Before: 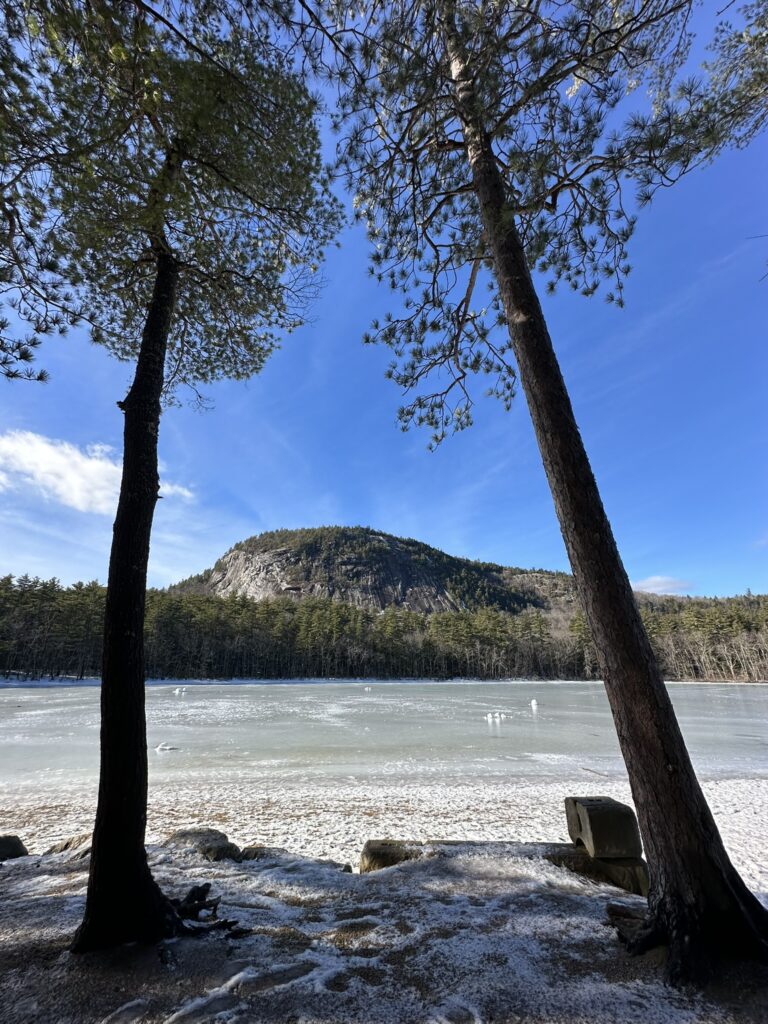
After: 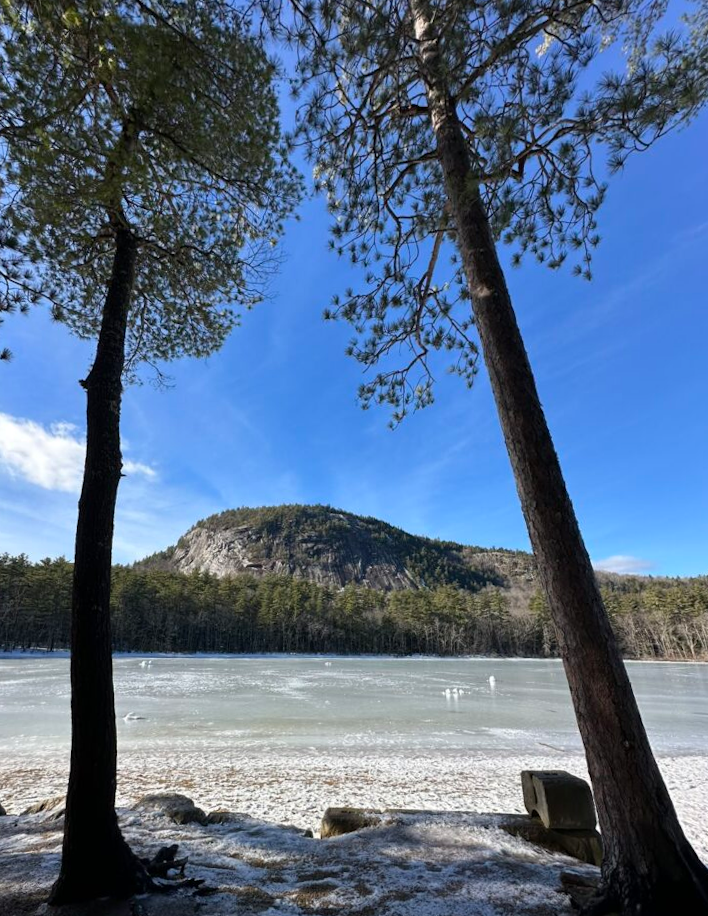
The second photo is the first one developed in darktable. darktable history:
rotate and perspective: rotation 0.074°, lens shift (vertical) 0.096, lens shift (horizontal) -0.041, crop left 0.043, crop right 0.952, crop top 0.024, crop bottom 0.979
crop: left 1.964%, top 3.251%, right 1.122%, bottom 4.933%
